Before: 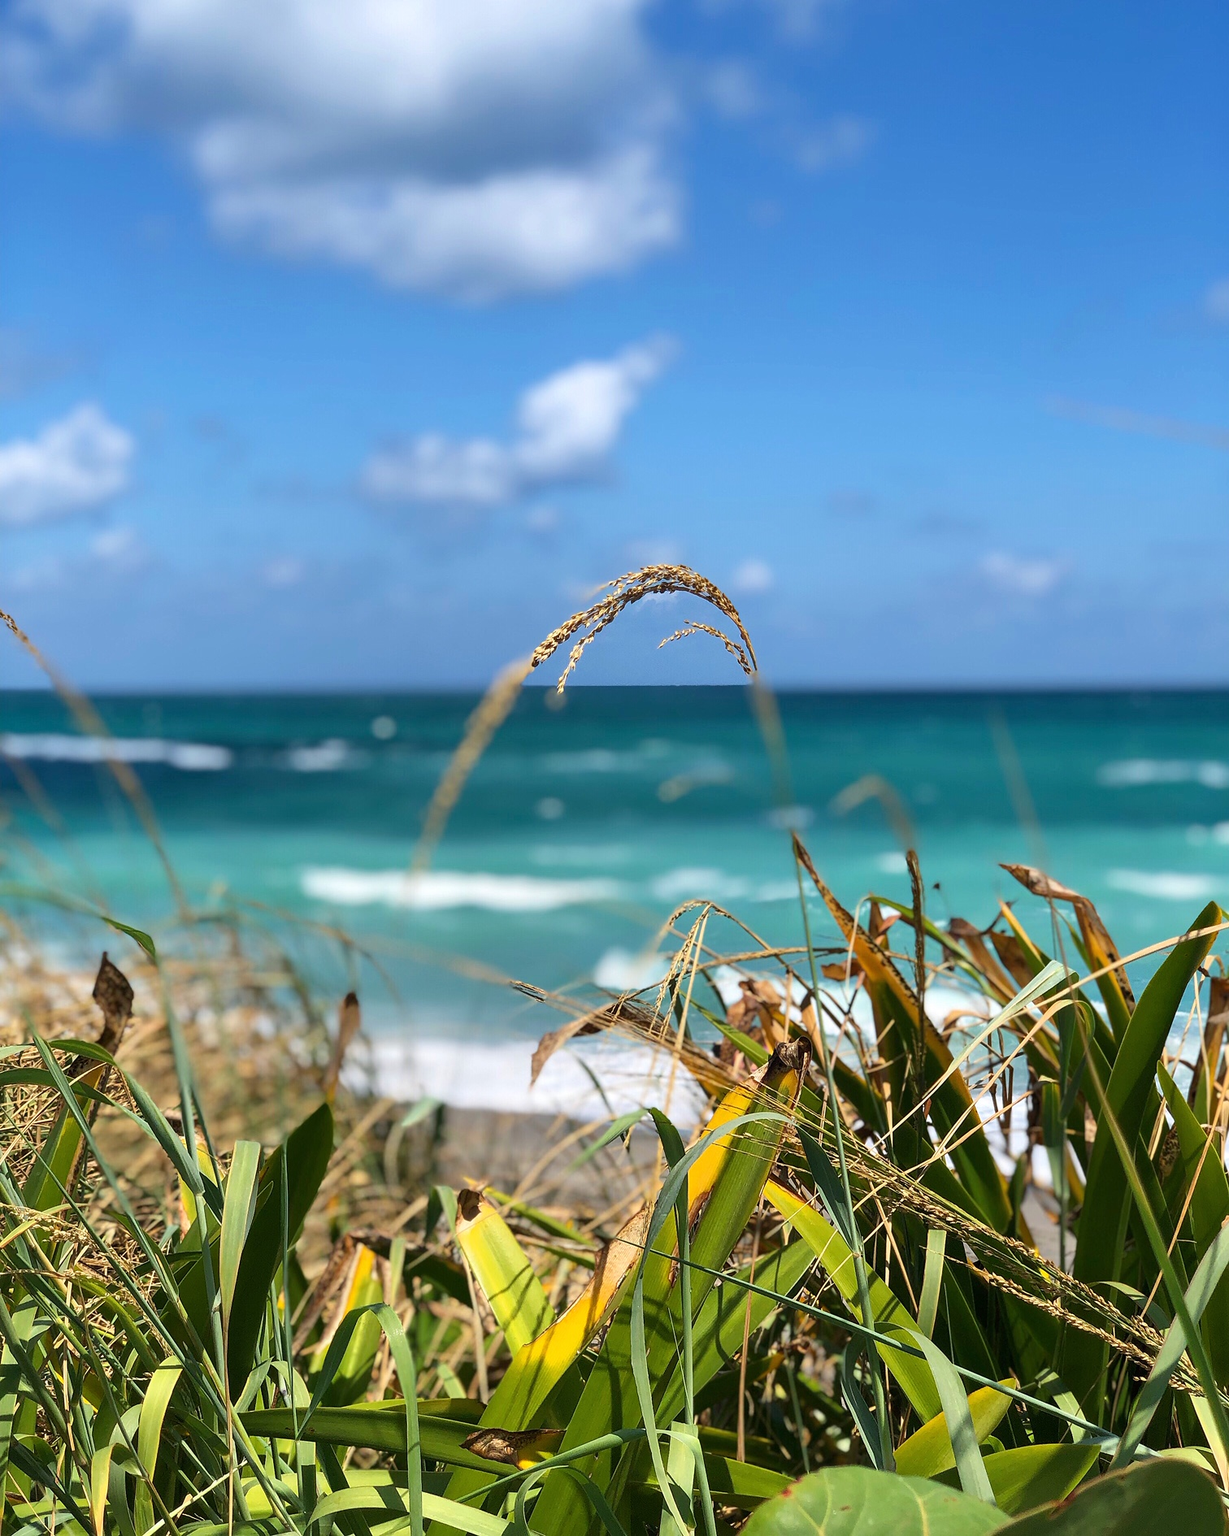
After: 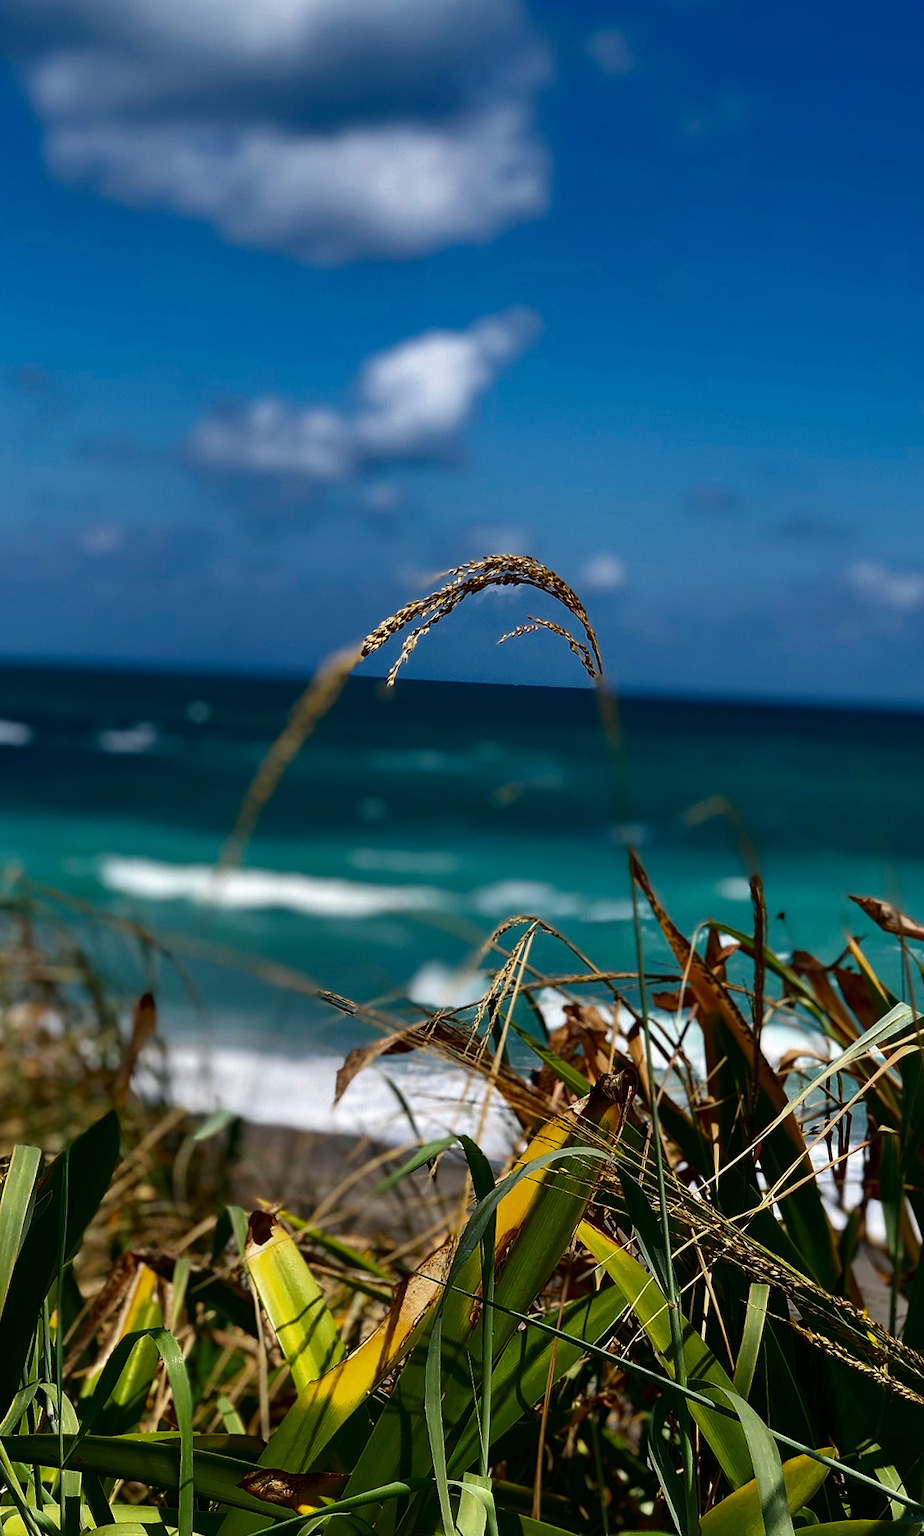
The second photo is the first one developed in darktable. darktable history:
crop and rotate: angle -3.32°, left 13.963%, top 0.026%, right 10.87%, bottom 0.083%
contrast brightness saturation: brightness -0.529
